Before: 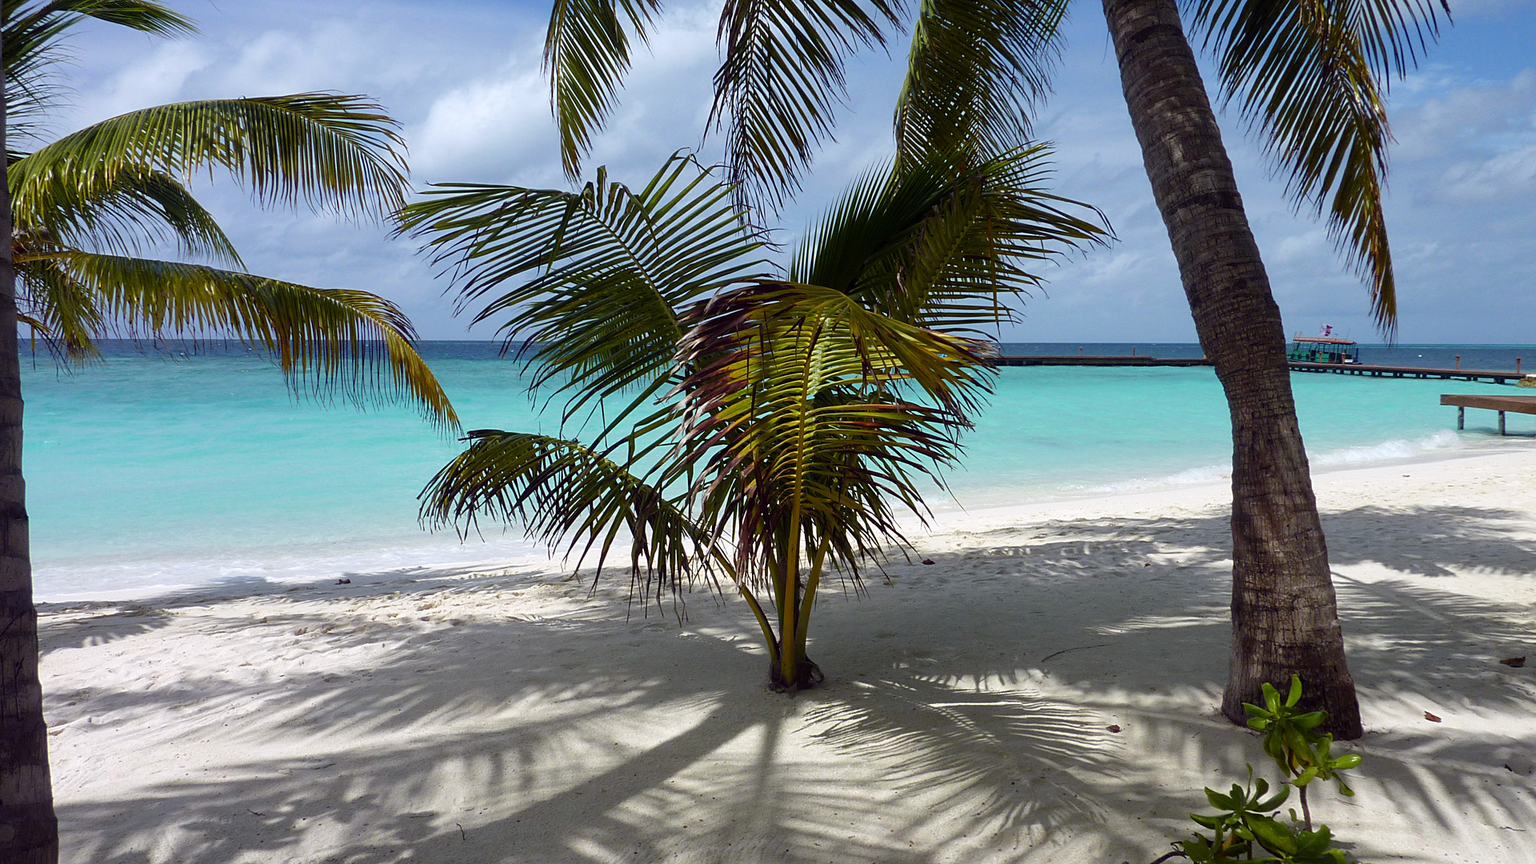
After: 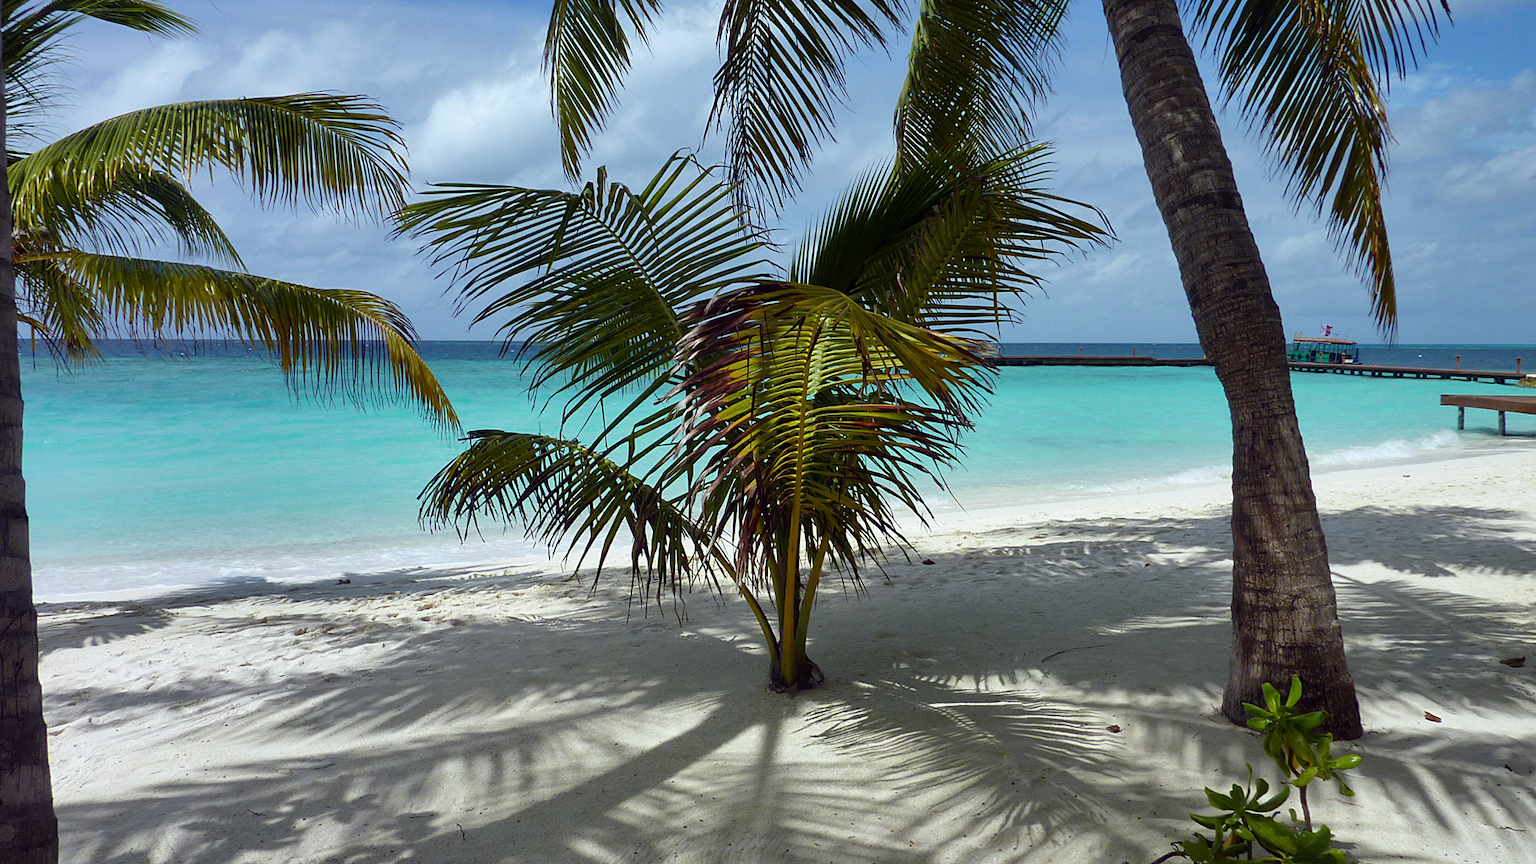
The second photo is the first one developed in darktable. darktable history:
color calibration: illuminant Planckian (black body), x 0.351, y 0.352, temperature 4794.27 K
shadows and highlights: shadows 43.71, white point adjustment -1.46, soften with gaussian
